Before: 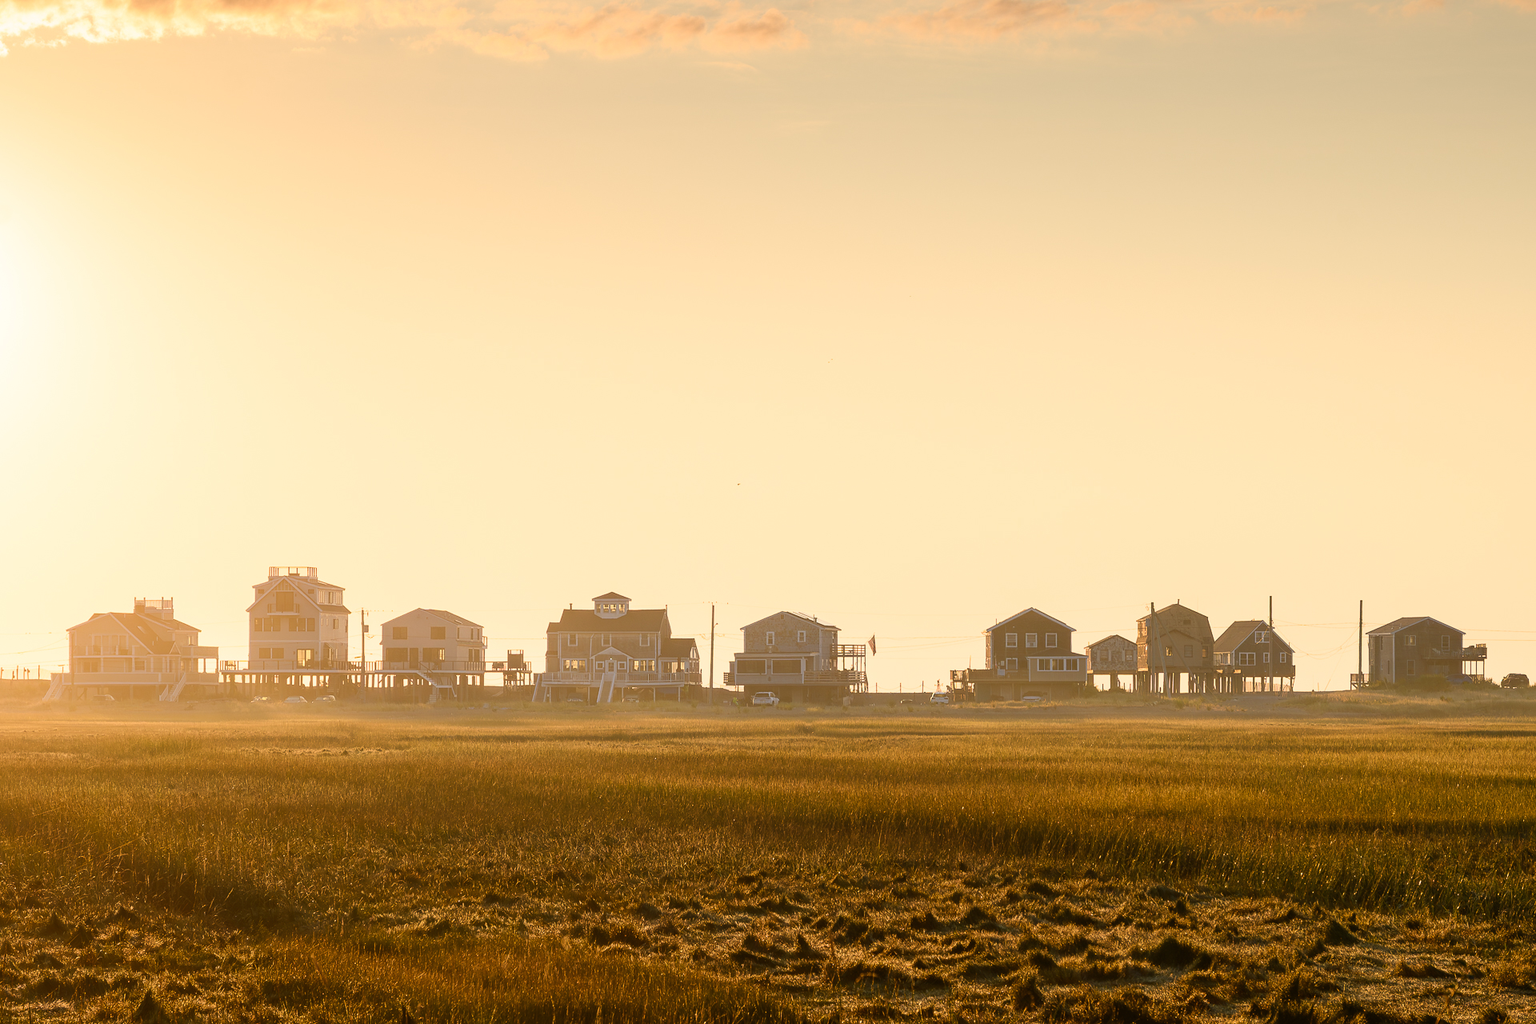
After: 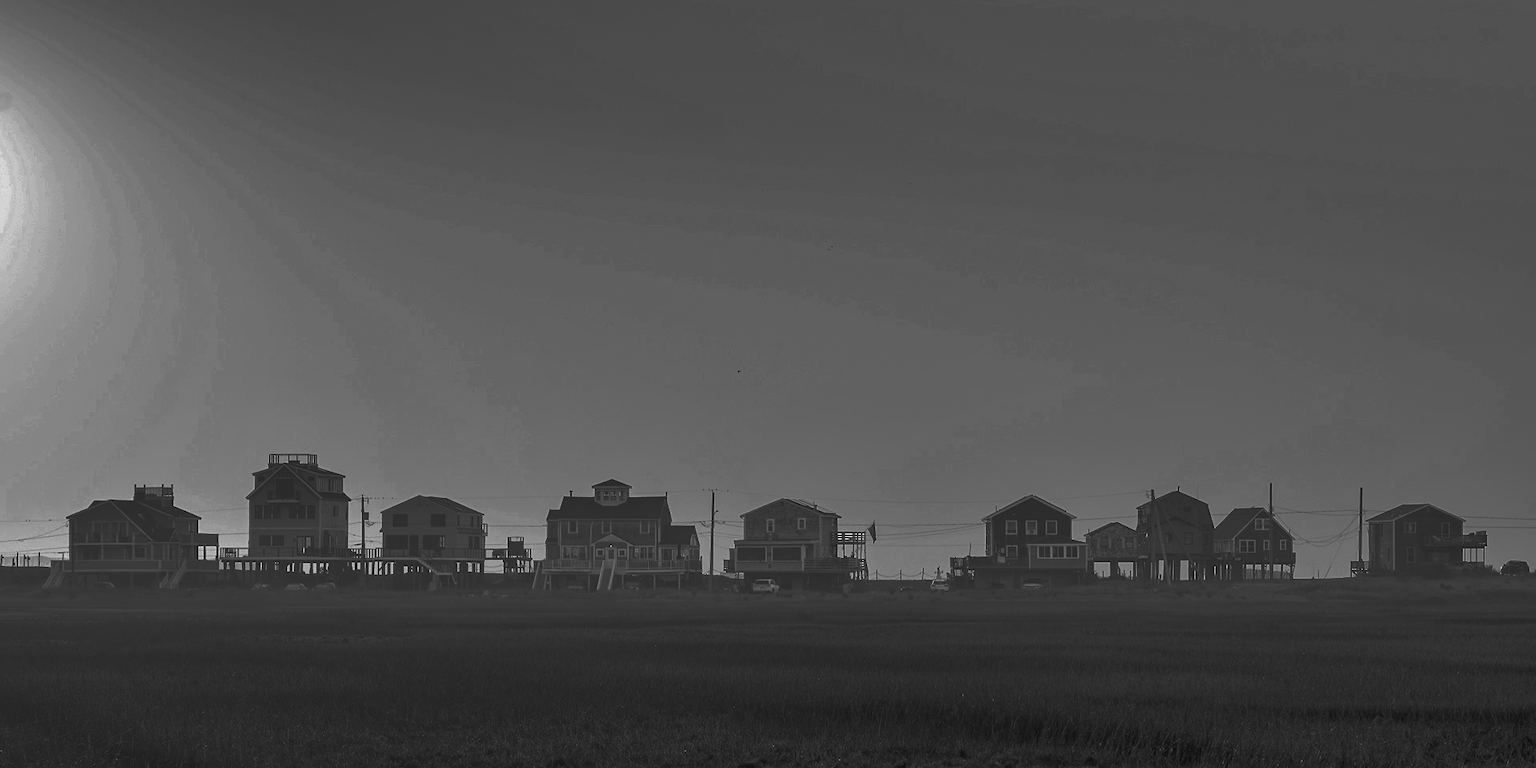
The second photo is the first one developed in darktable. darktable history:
crop: top 11.024%, bottom 13.965%
color correction: highlights a* 4.48, highlights b* 4.96, shadows a* -7.04, shadows b* 4.88
local contrast: highlights 107%, shadows 100%, detail 119%, midtone range 0.2
velvia: strength 32.14%, mid-tones bias 0.205
base curve: curves: ch0 [(0, 0) (0.595, 0.418) (1, 1)], preserve colors none
shadows and highlights: low approximation 0.01, soften with gaussian
tone equalizer: mask exposure compensation -0.512 EV
color zones: curves: ch0 [(0.002, 0.429) (0.121, 0.212) (0.198, 0.113) (0.276, 0.344) (0.331, 0.541) (0.41, 0.56) (0.482, 0.289) (0.619, 0.227) (0.721, 0.18) (0.821, 0.435) (0.928, 0.555) (1, 0.587)]; ch1 [(0, 0) (0.143, 0) (0.286, 0) (0.429, 0) (0.571, 0) (0.714, 0) (0.857, 0)]
